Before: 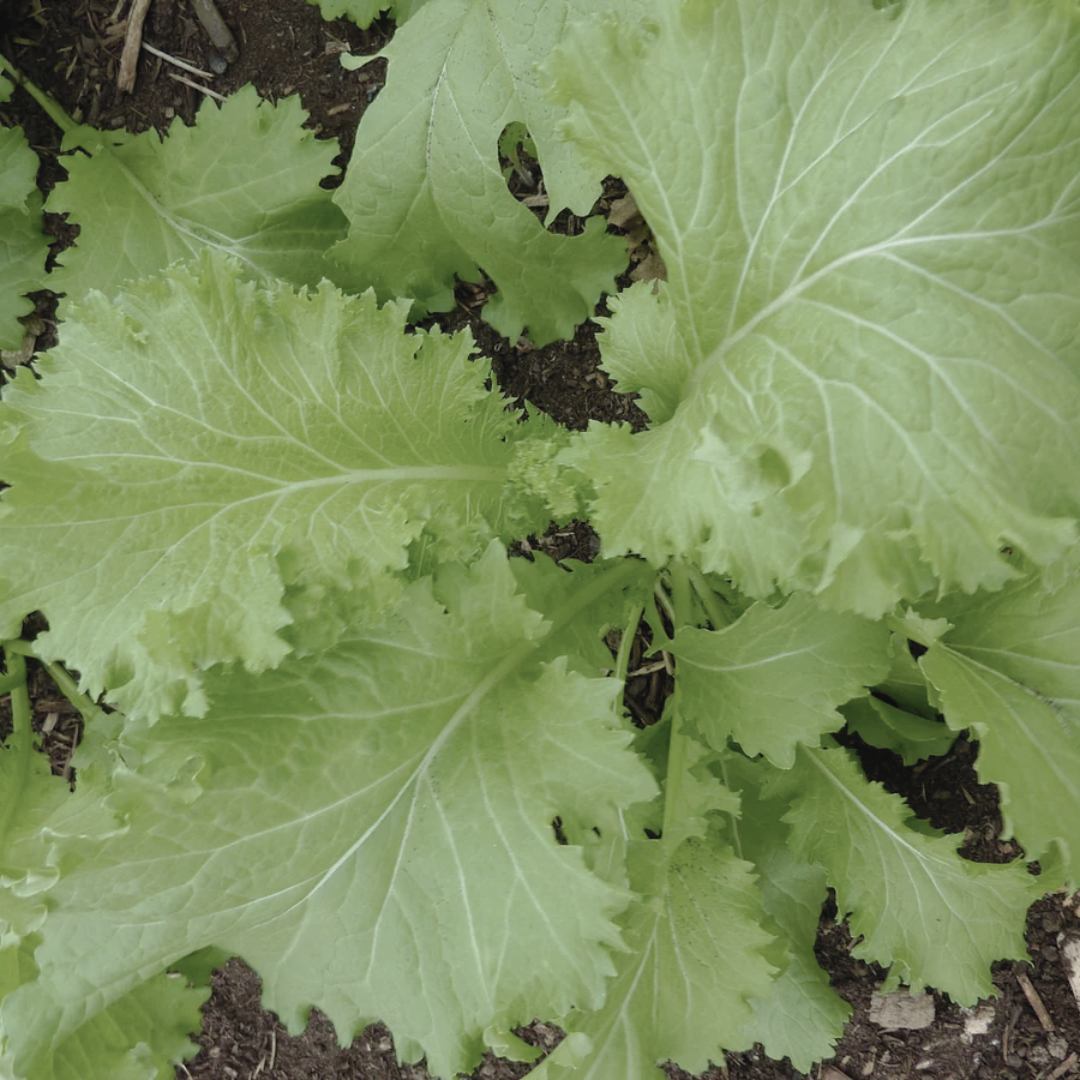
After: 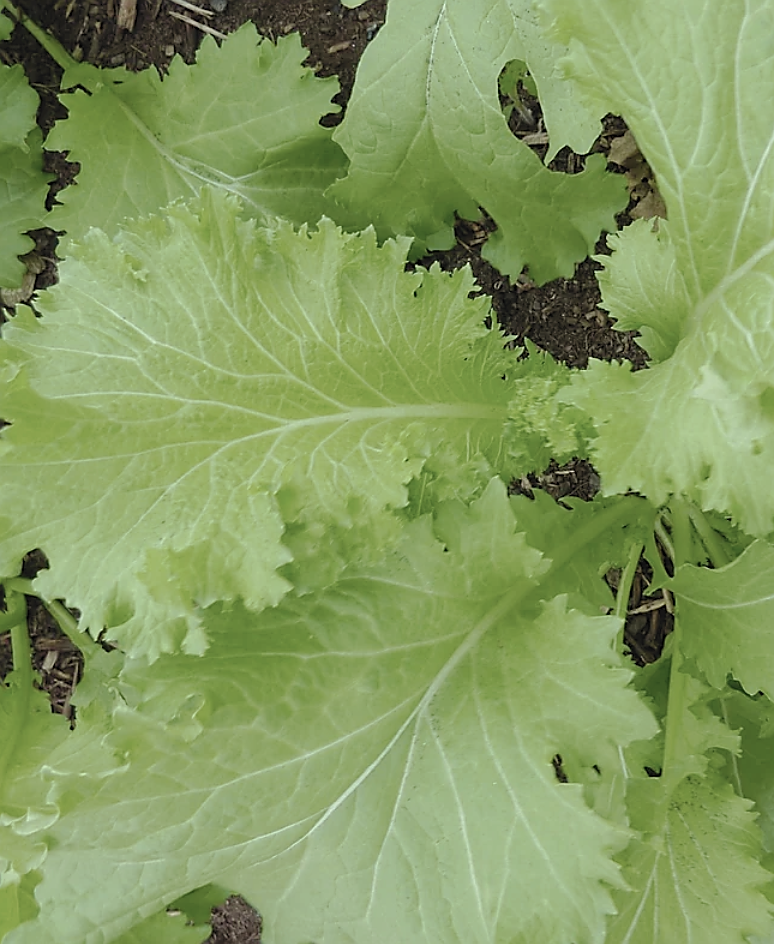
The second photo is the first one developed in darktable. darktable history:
contrast brightness saturation: contrast 0.03, brightness 0.06, saturation 0.13
crop: top 5.803%, right 27.864%, bottom 5.804%
sharpen: radius 1.4, amount 1.25, threshold 0.7
